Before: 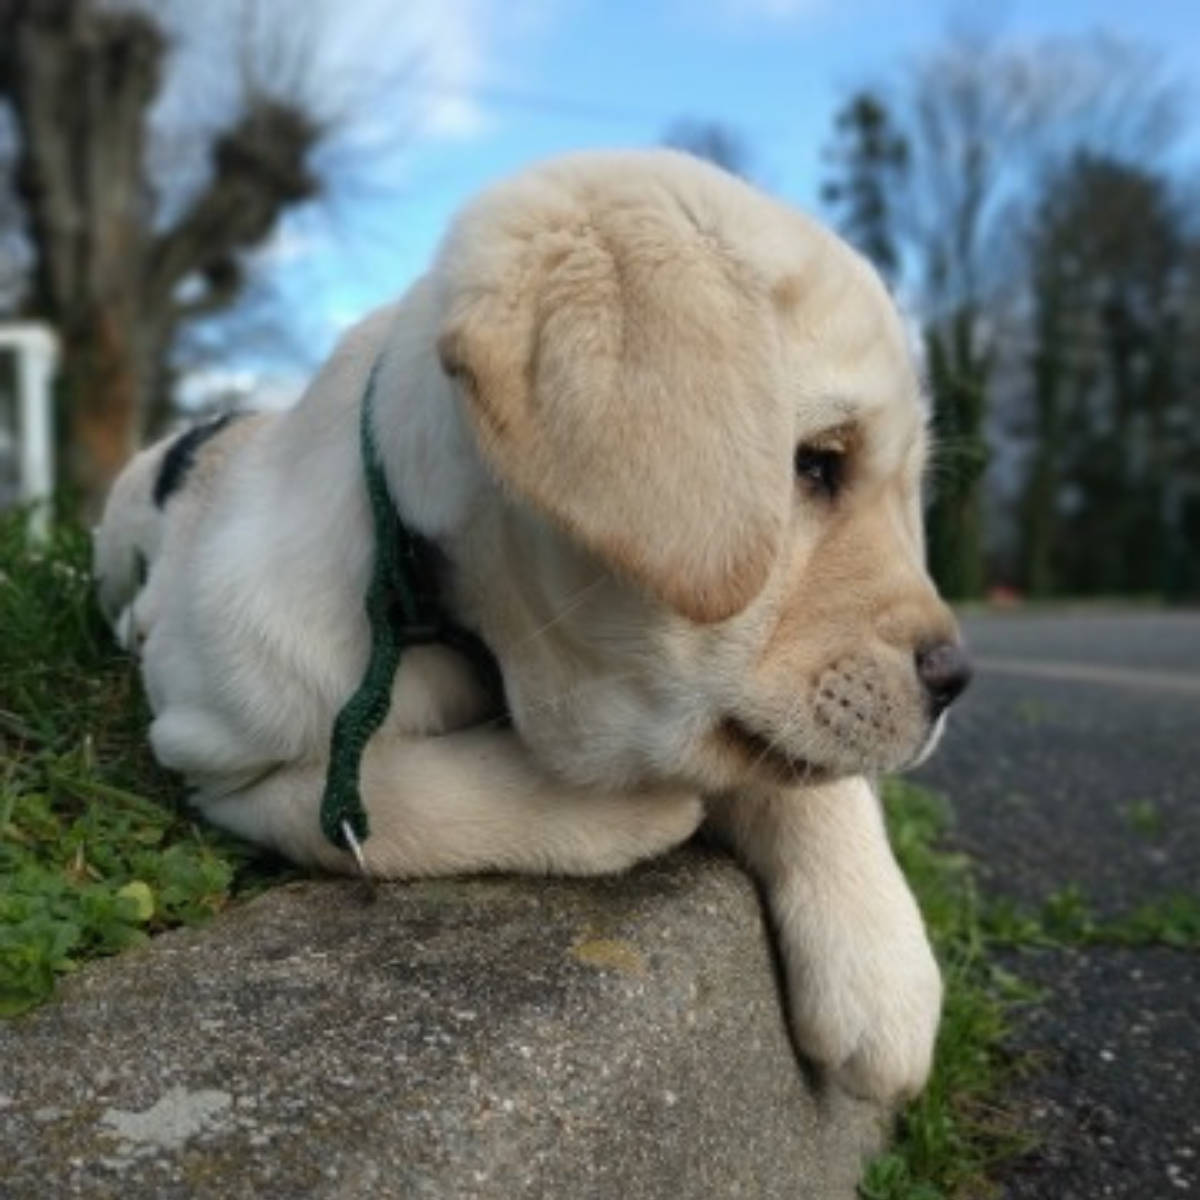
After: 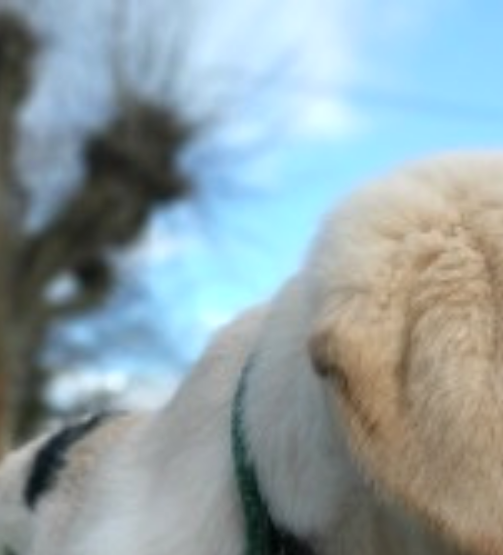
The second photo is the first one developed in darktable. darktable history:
exposure: exposure 0.197 EV, compensate highlight preservation false
crop and rotate: left 10.817%, top 0.062%, right 47.194%, bottom 53.626%
